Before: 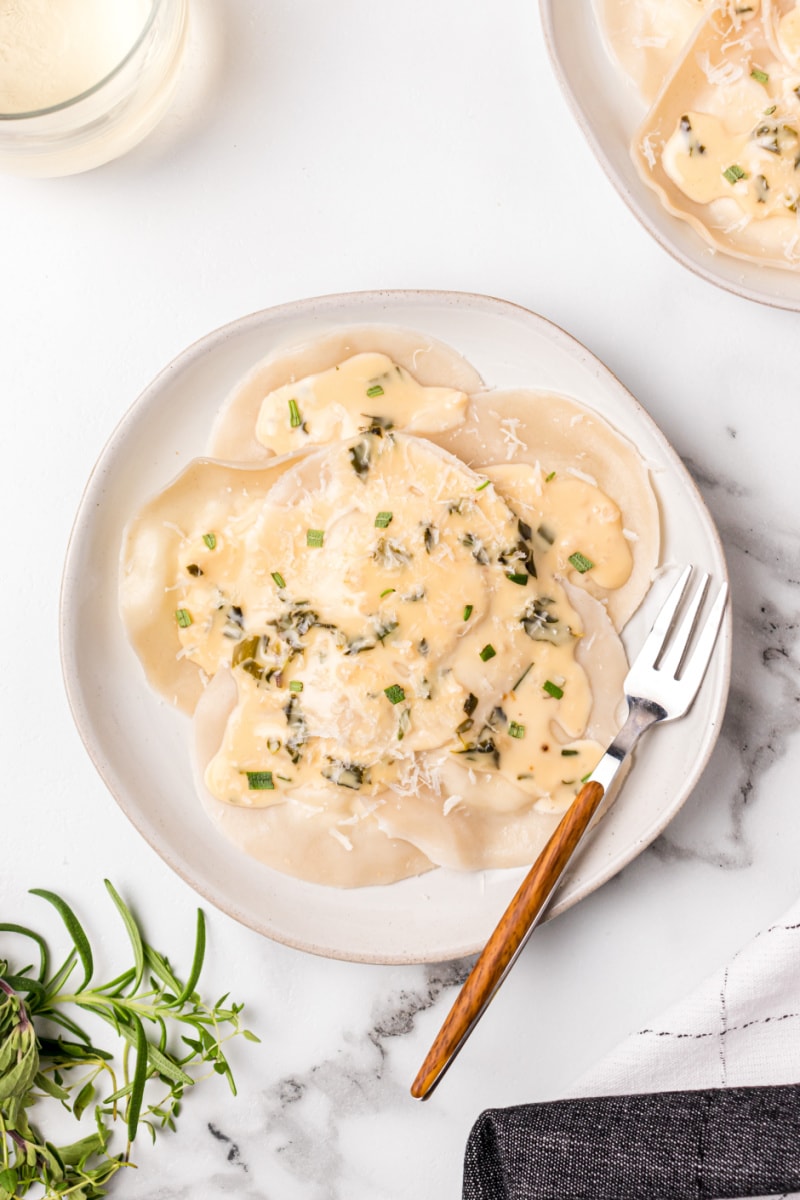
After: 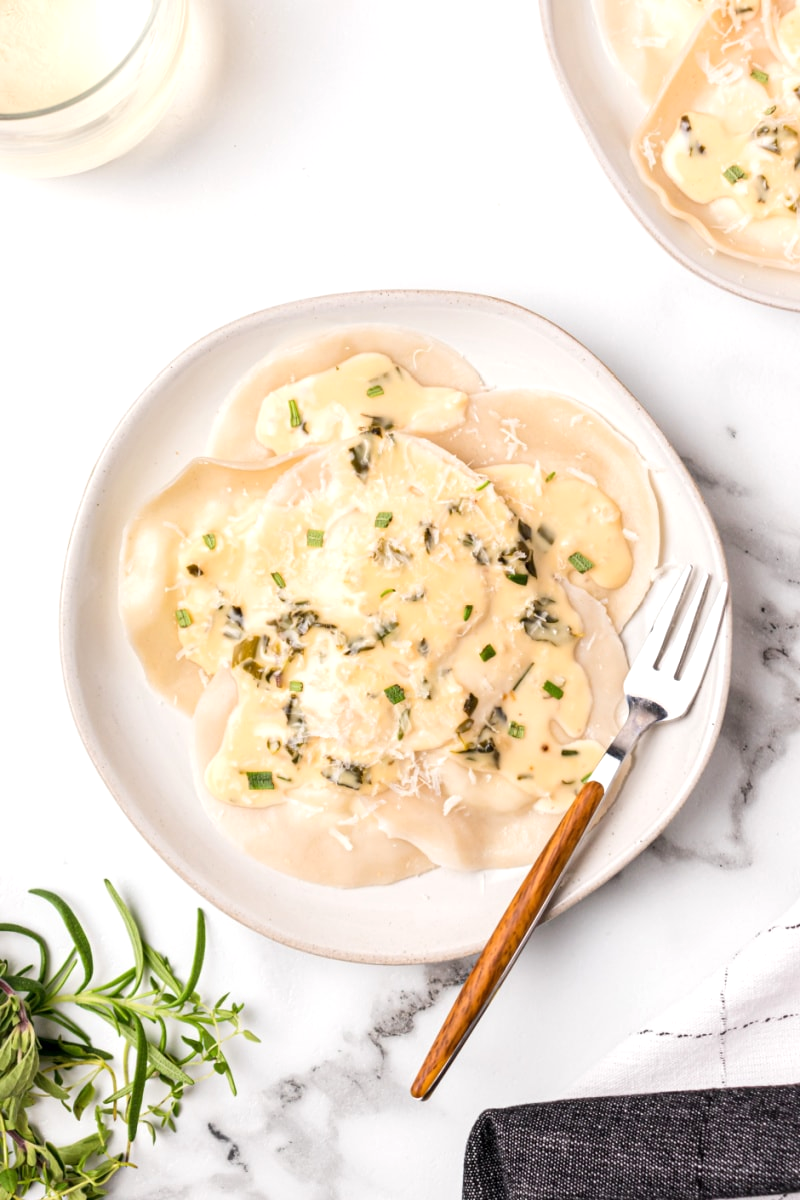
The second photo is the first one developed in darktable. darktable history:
exposure: exposure 0.209 EV, compensate exposure bias true, compensate highlight preservation false
